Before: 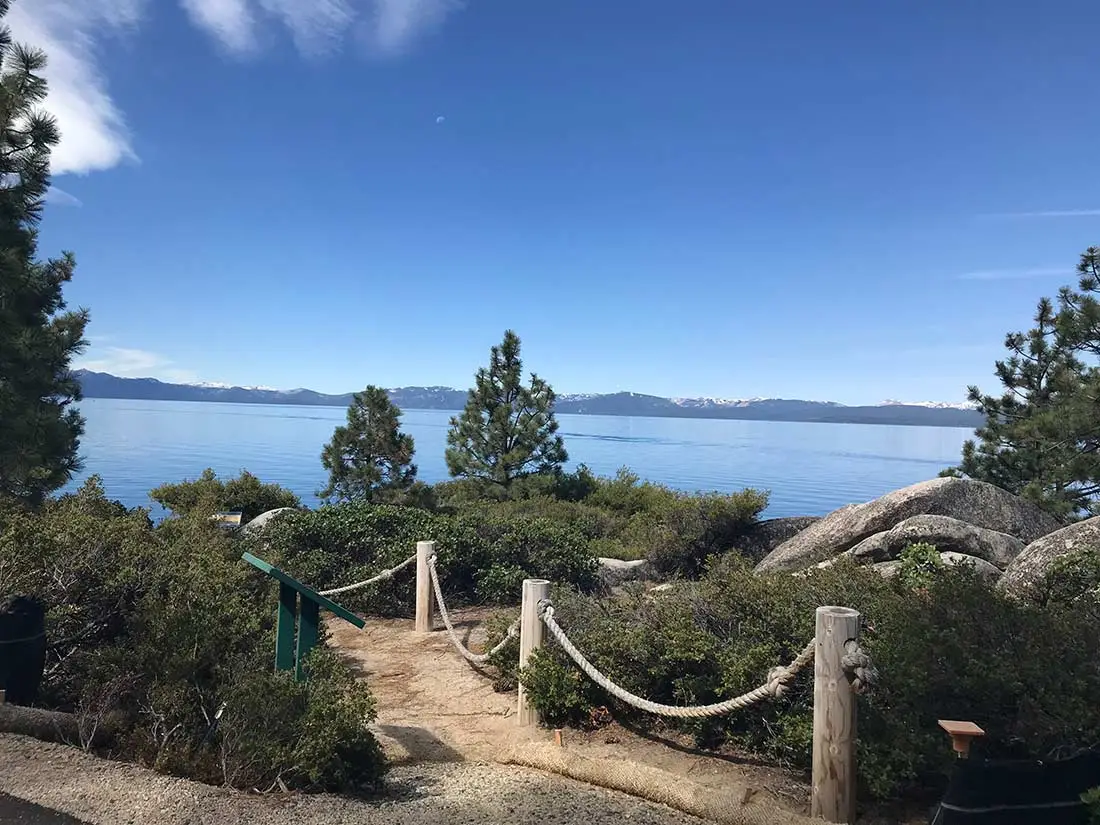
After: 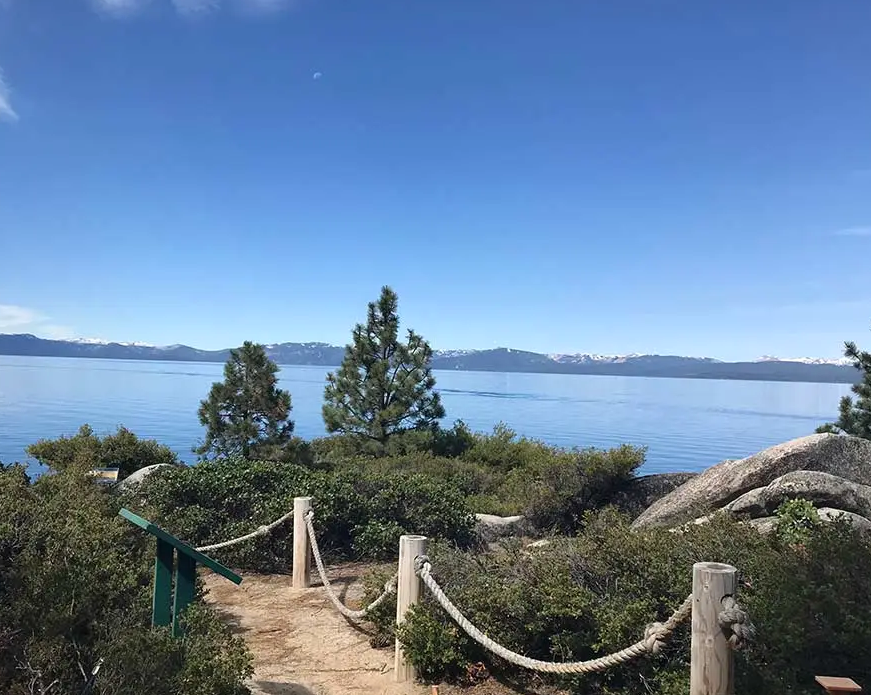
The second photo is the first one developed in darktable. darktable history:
crop: left 11.225%, top 5.381%, right 9.565%, bottom 10.314%
white balance: emerald 1
levels: mode automatic, black 0.023%, white 99.97%, levels [0.062, 0.494, 0.925]
